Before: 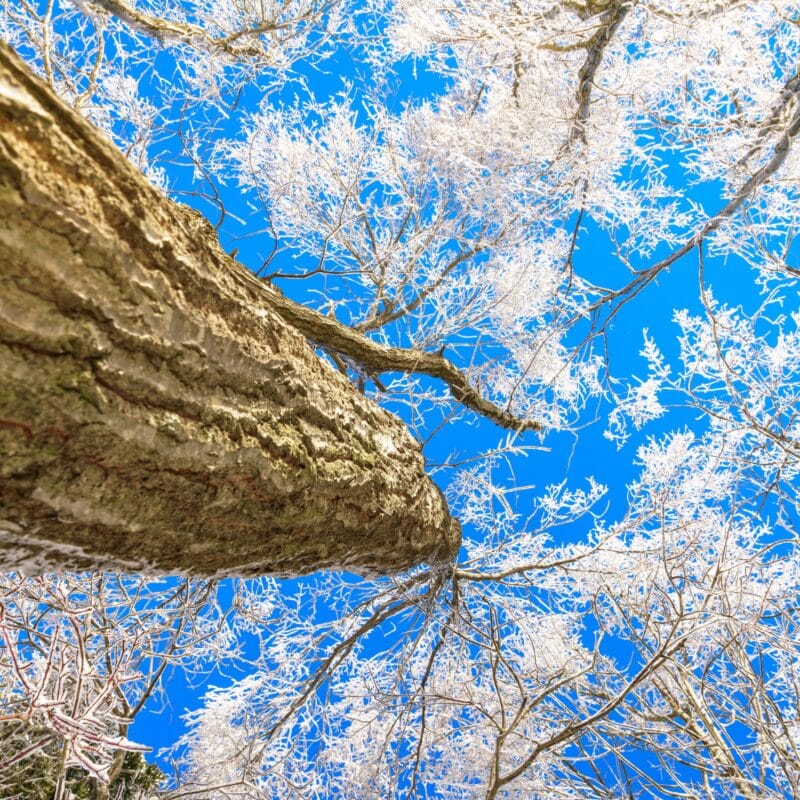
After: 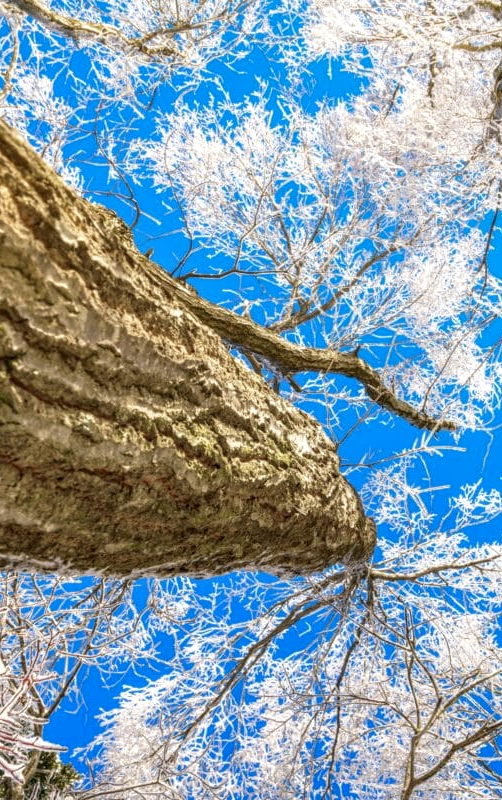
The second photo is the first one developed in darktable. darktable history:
crop: left 10.644%, right 26.528%
local contrast: on, module defaults
